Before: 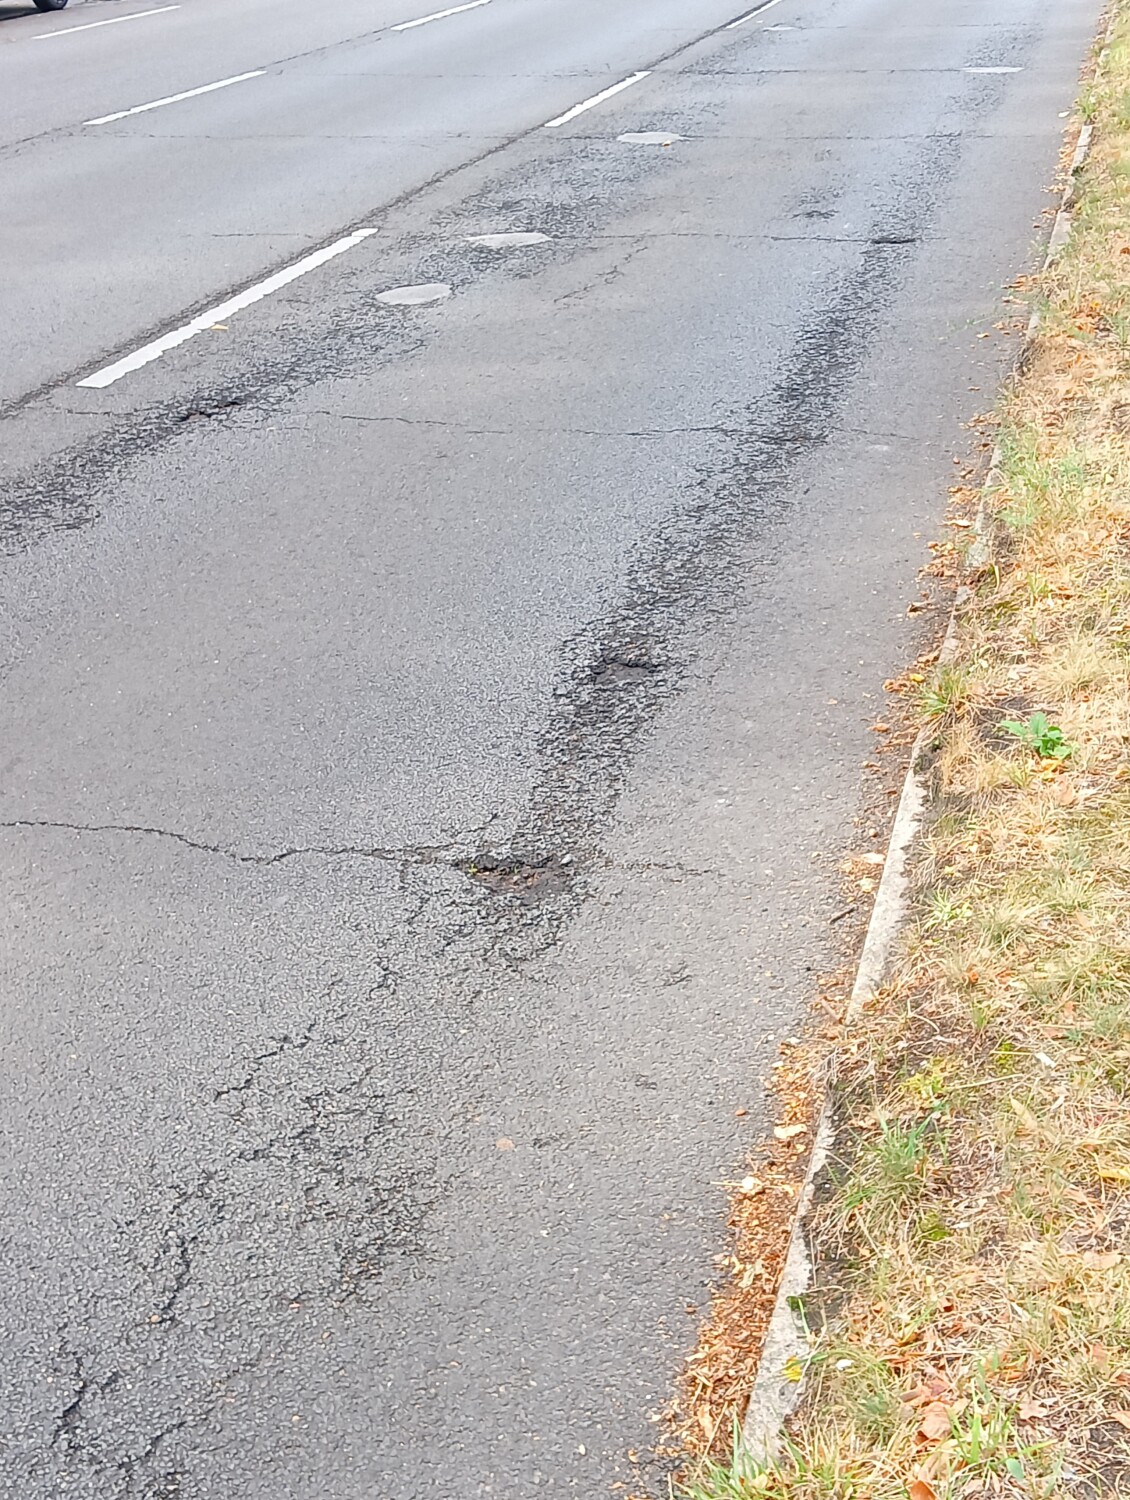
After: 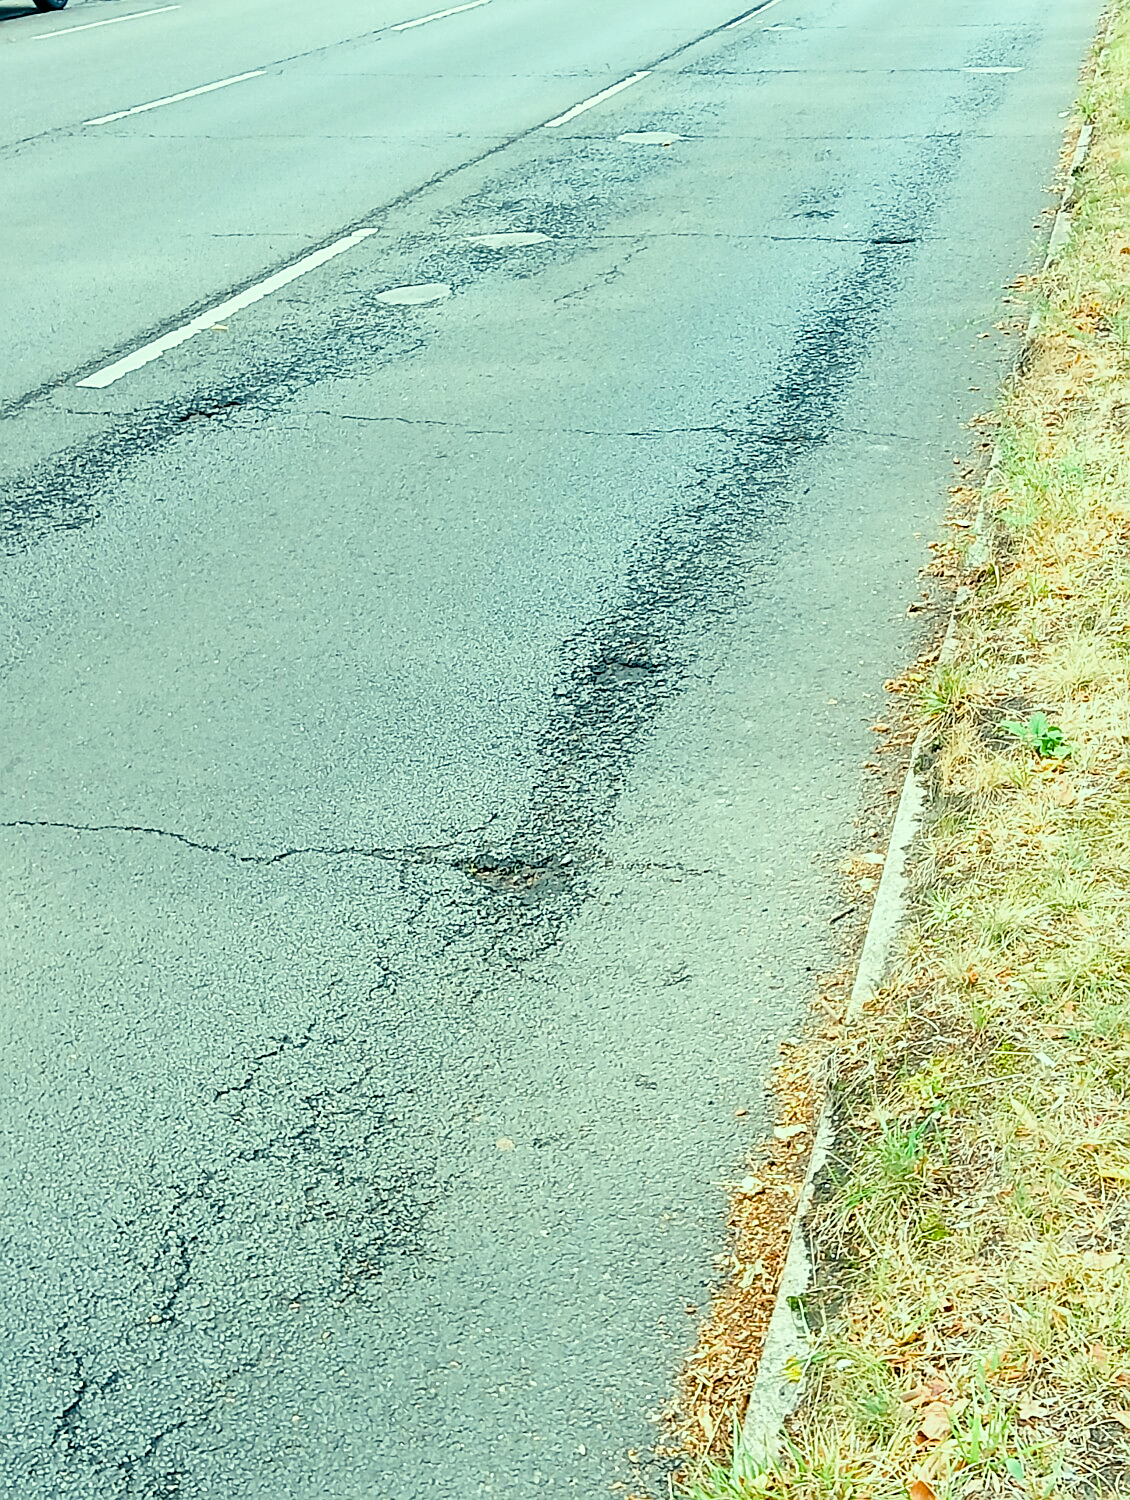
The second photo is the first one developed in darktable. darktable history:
sharpen: radius 1.967
velvia: strength 15%
exposure: compensate highlight preservation false
filmic rgb: hardness 4.17, contrast 0.921
color balance rgb: shadows lift › luminance -7.7%, shadows lift › chroma 2.13%, shadows lift › hue 165.27°, power › luminance -7.77%, power › chroma 1.1%, power › hue 215.88°, highlights gain › luminance 15.15%, highlights gain › chroma 7%, highlights gain › hue 125.57°, global offset › luminance -0.33%, global offset › chroma 0.11%, global offset › hue 165.27°, perceptual saturation grading › global saturation 24.42%, perceptual saturation grading › highlights -24.42%, perceptual saturation grading › mid-tones 24.42%, perceptual saturation grading › shadows 40%, perceptual brilliance grading › global brilliance -5%, perceptual brilliance grading › highlights 24.42%, perceptual brilliance grading › mid-tones 7%, perceptual brilliance grading › shadows -5%
